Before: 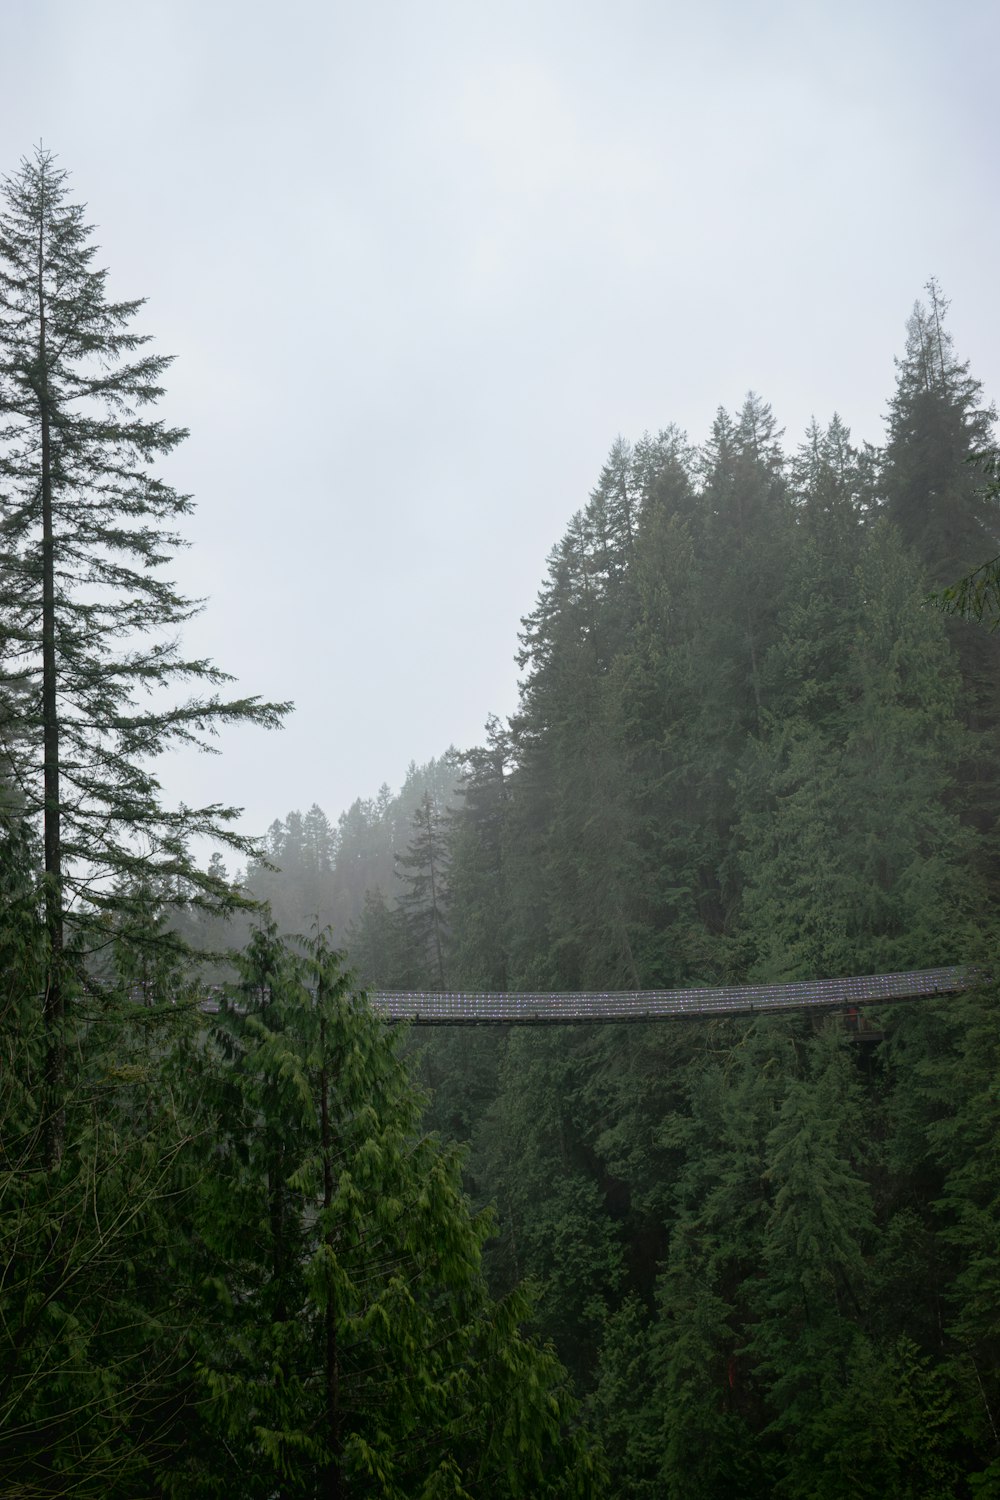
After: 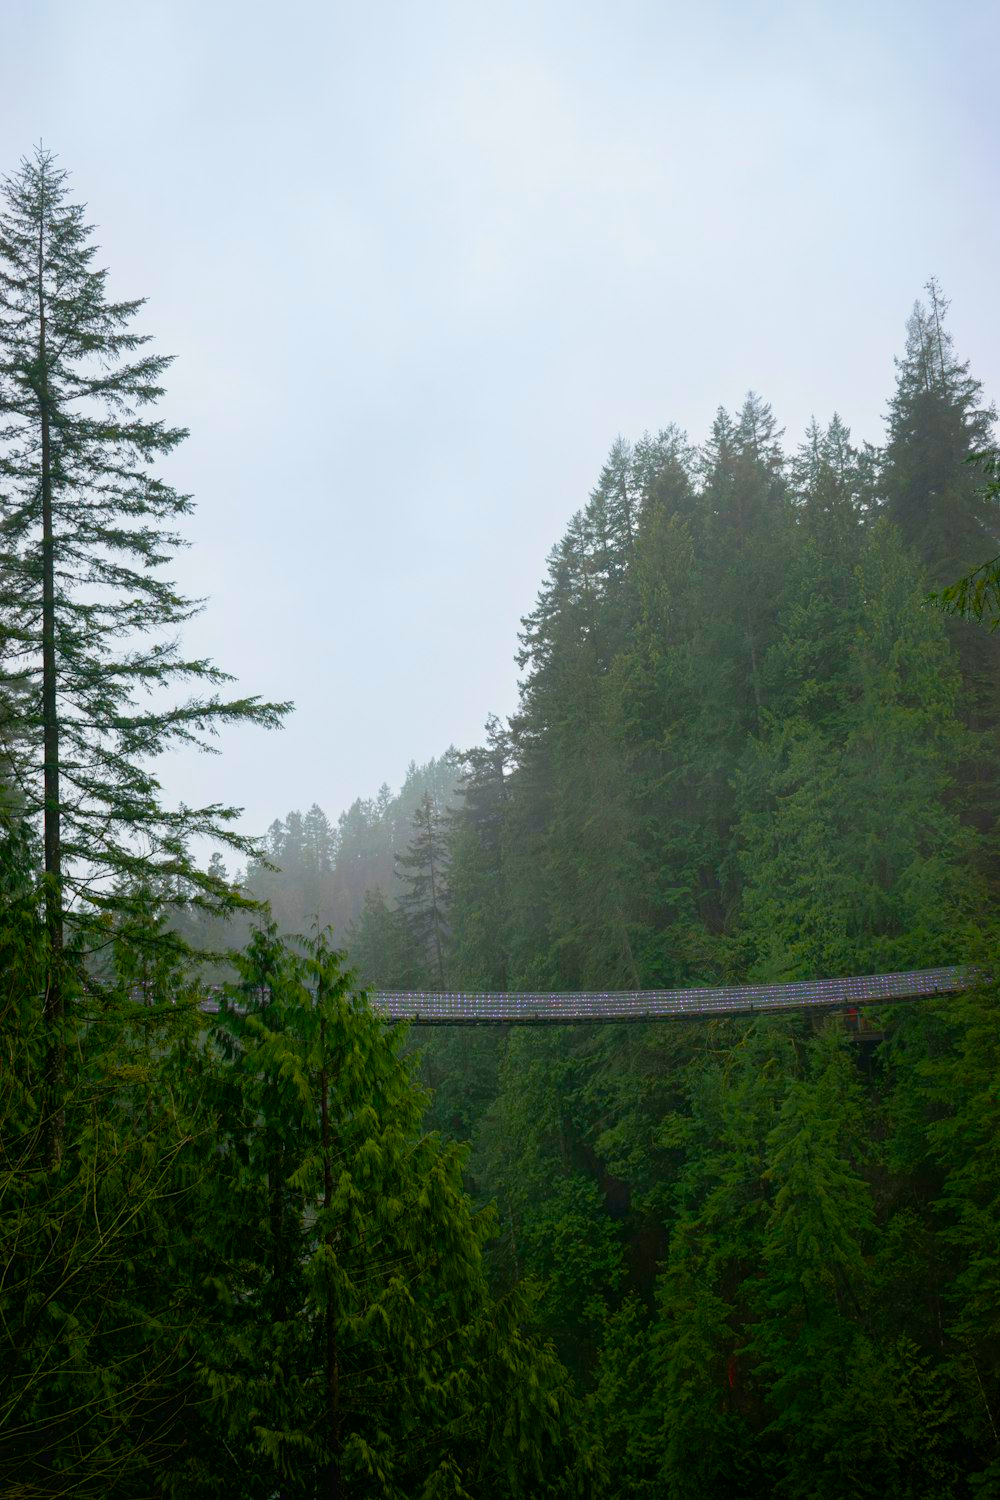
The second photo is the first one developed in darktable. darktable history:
color balance rgb: perceptual saturation grading › global saturation 34.995%, perceptual saturation grading › highlights -25.601%, perceptual saturation grading › shadows 50.117%, global vibrance 50.679%
